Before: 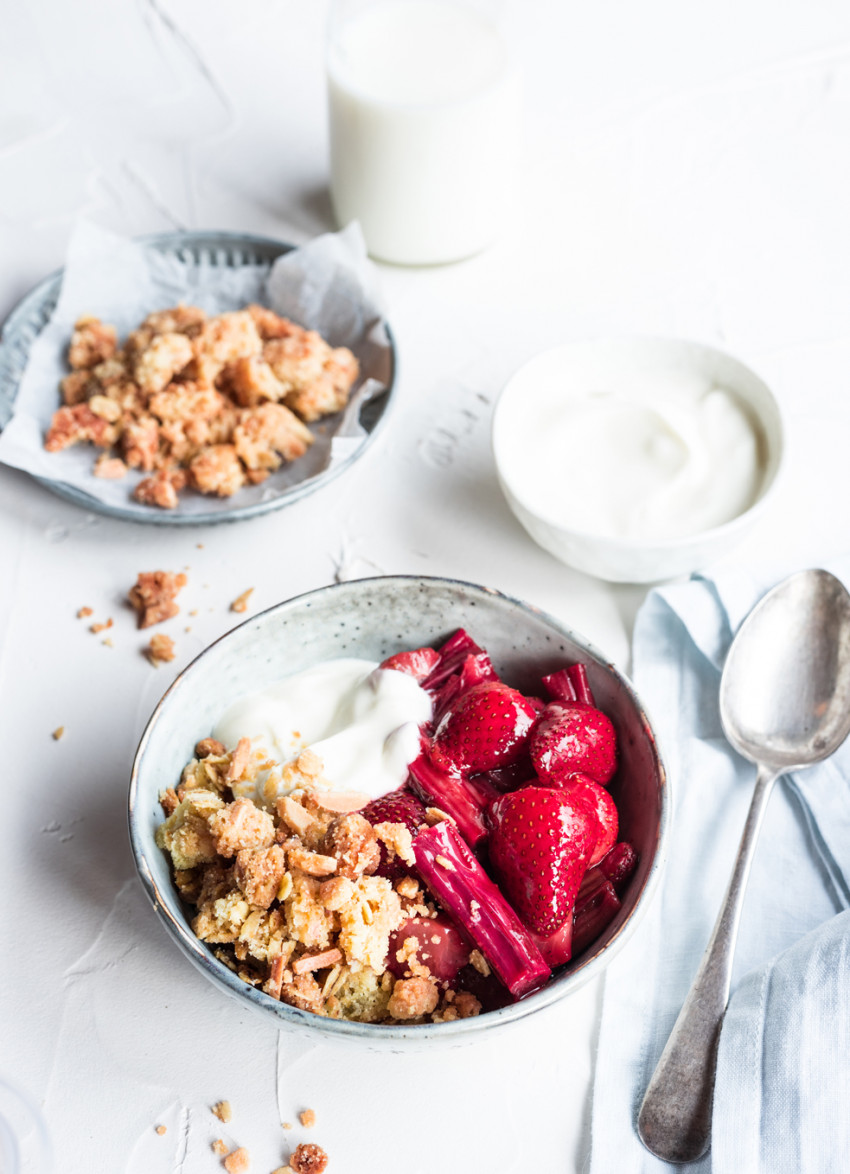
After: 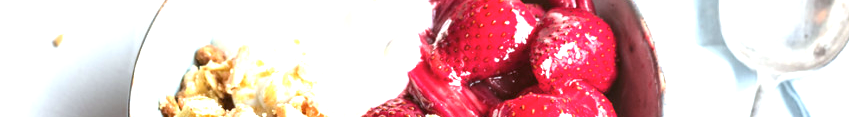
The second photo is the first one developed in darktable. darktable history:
color balance: lift [1.004, 1.002, 1.002, 0.998], gamma [1, 1.007, 1.002, 0.993], gain [1, 0.977, 1.013, 1.023], contrast -3.64%
crop and rotate: top 59.084%, bottom 30.916%
exposure: black level correction 0, exposure 1.2 EV, compensate exposure bias true, compensate highlight preservation false
